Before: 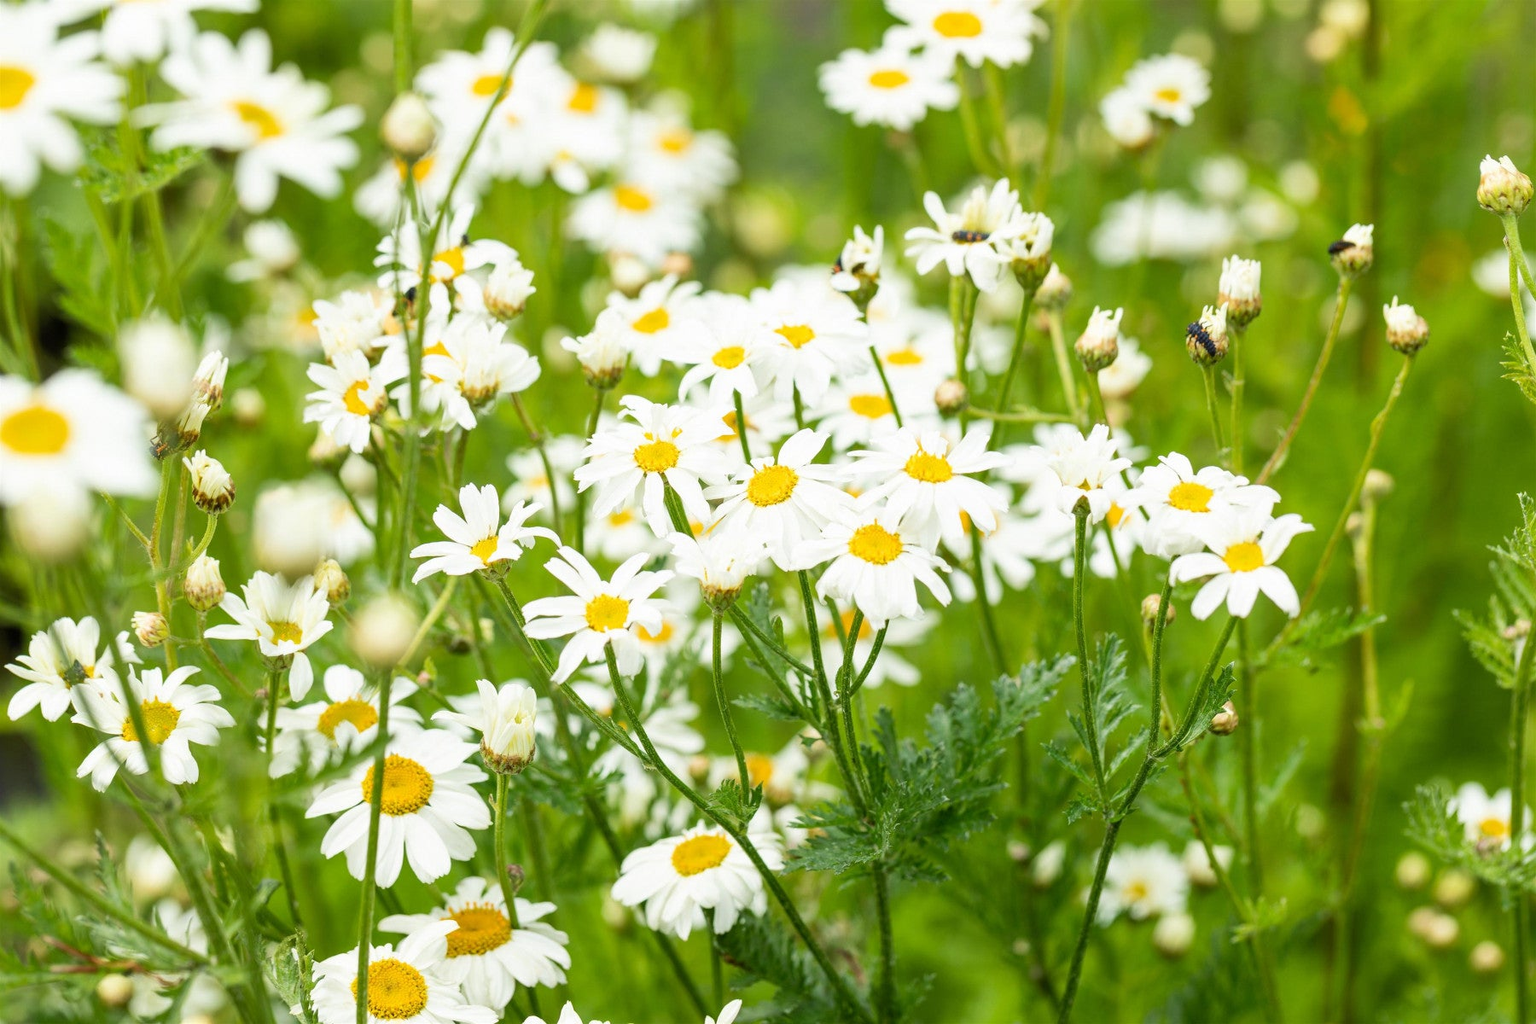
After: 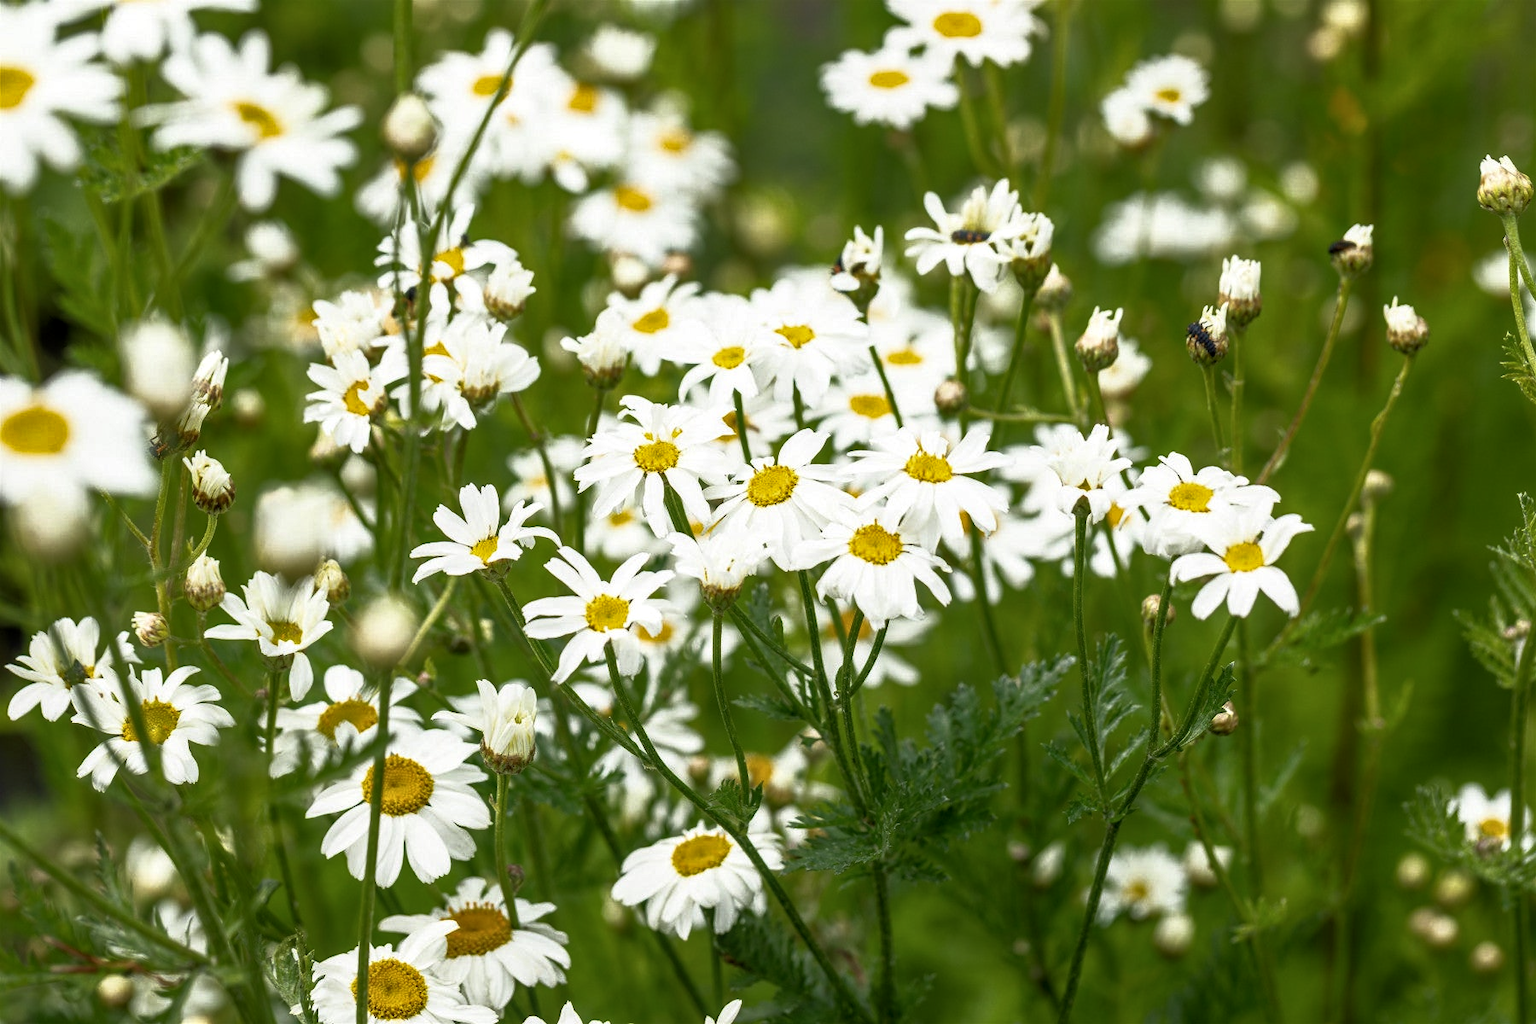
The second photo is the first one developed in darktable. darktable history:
local contrast: on, module defaults
base curve: curves: ch0 [(0, 0) (0.564, 0.291) (0.802, 0.731) (1, 1)]
